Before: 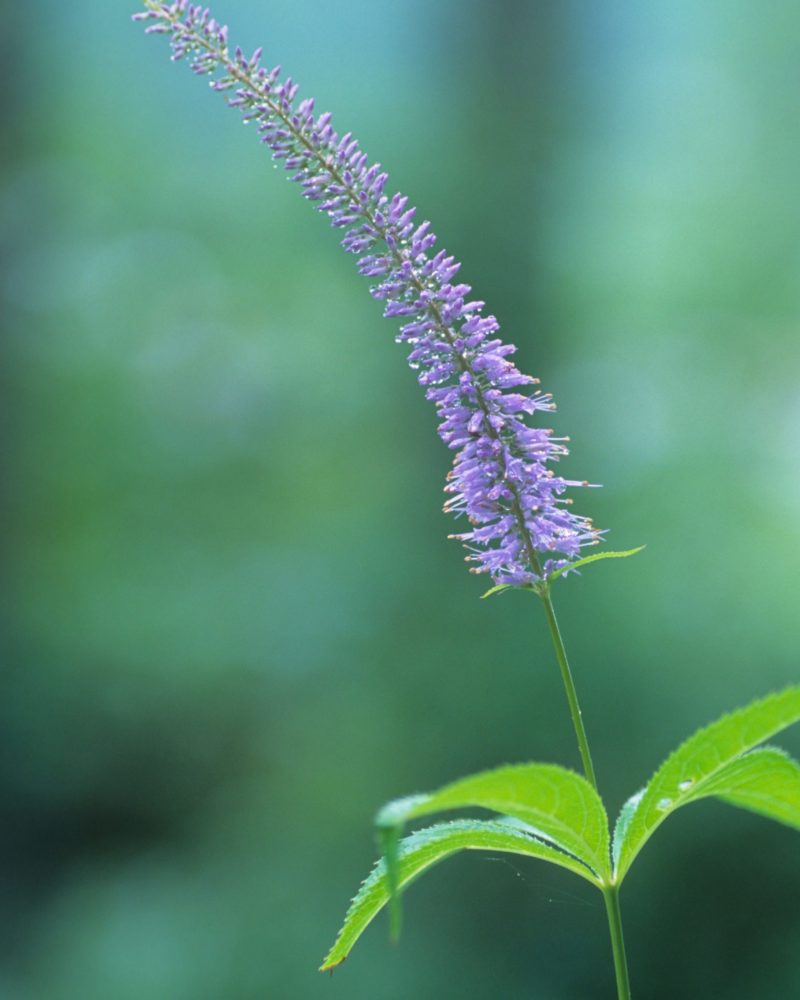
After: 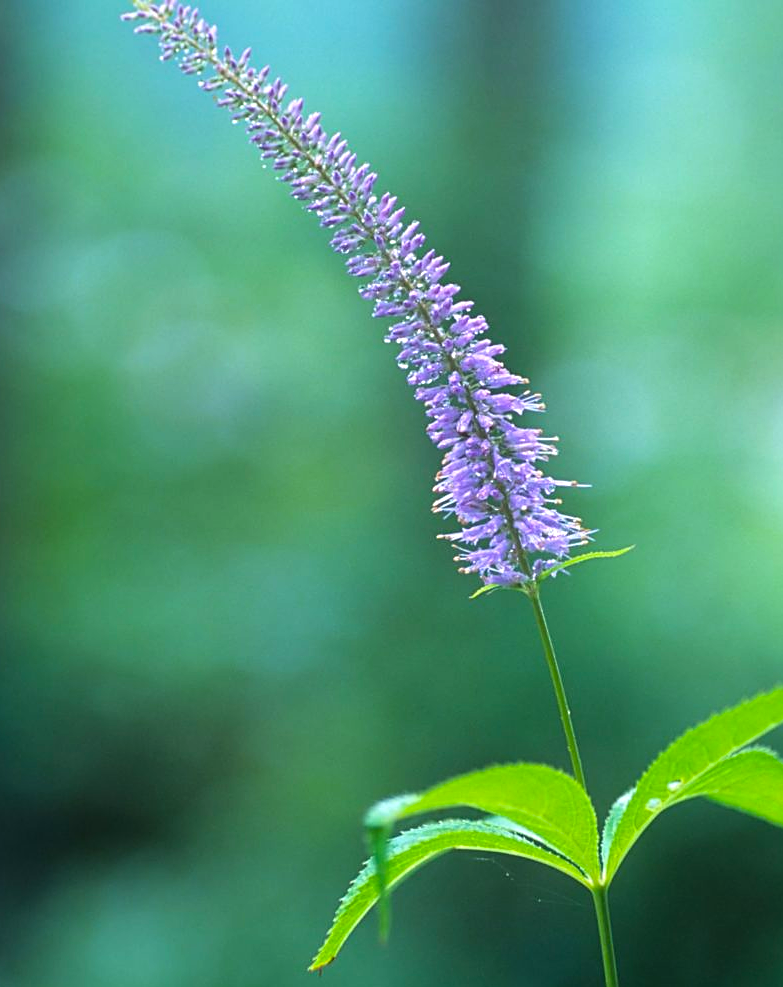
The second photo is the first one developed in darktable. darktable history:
crop and rotate: left 1.471%, right 0.632%, bottom 1.207%
tone equalizer: -8 EV -0.444 EV, -7 EV -0.424 EV, -6 EV -0.368 EV, -5 EV -0.233 EV, -3 EV 0.19 EV, -2 EV 0.346 EV, -1 EV 0.411 EV, +0 EV 0.418 EV, edges refinement/feathering 500, mask exposure compensation -1.57 EV, preserve details no
color balance rgb: perceptual saturation grading › global saturation 25.28%
sharpen: on, module defaults
